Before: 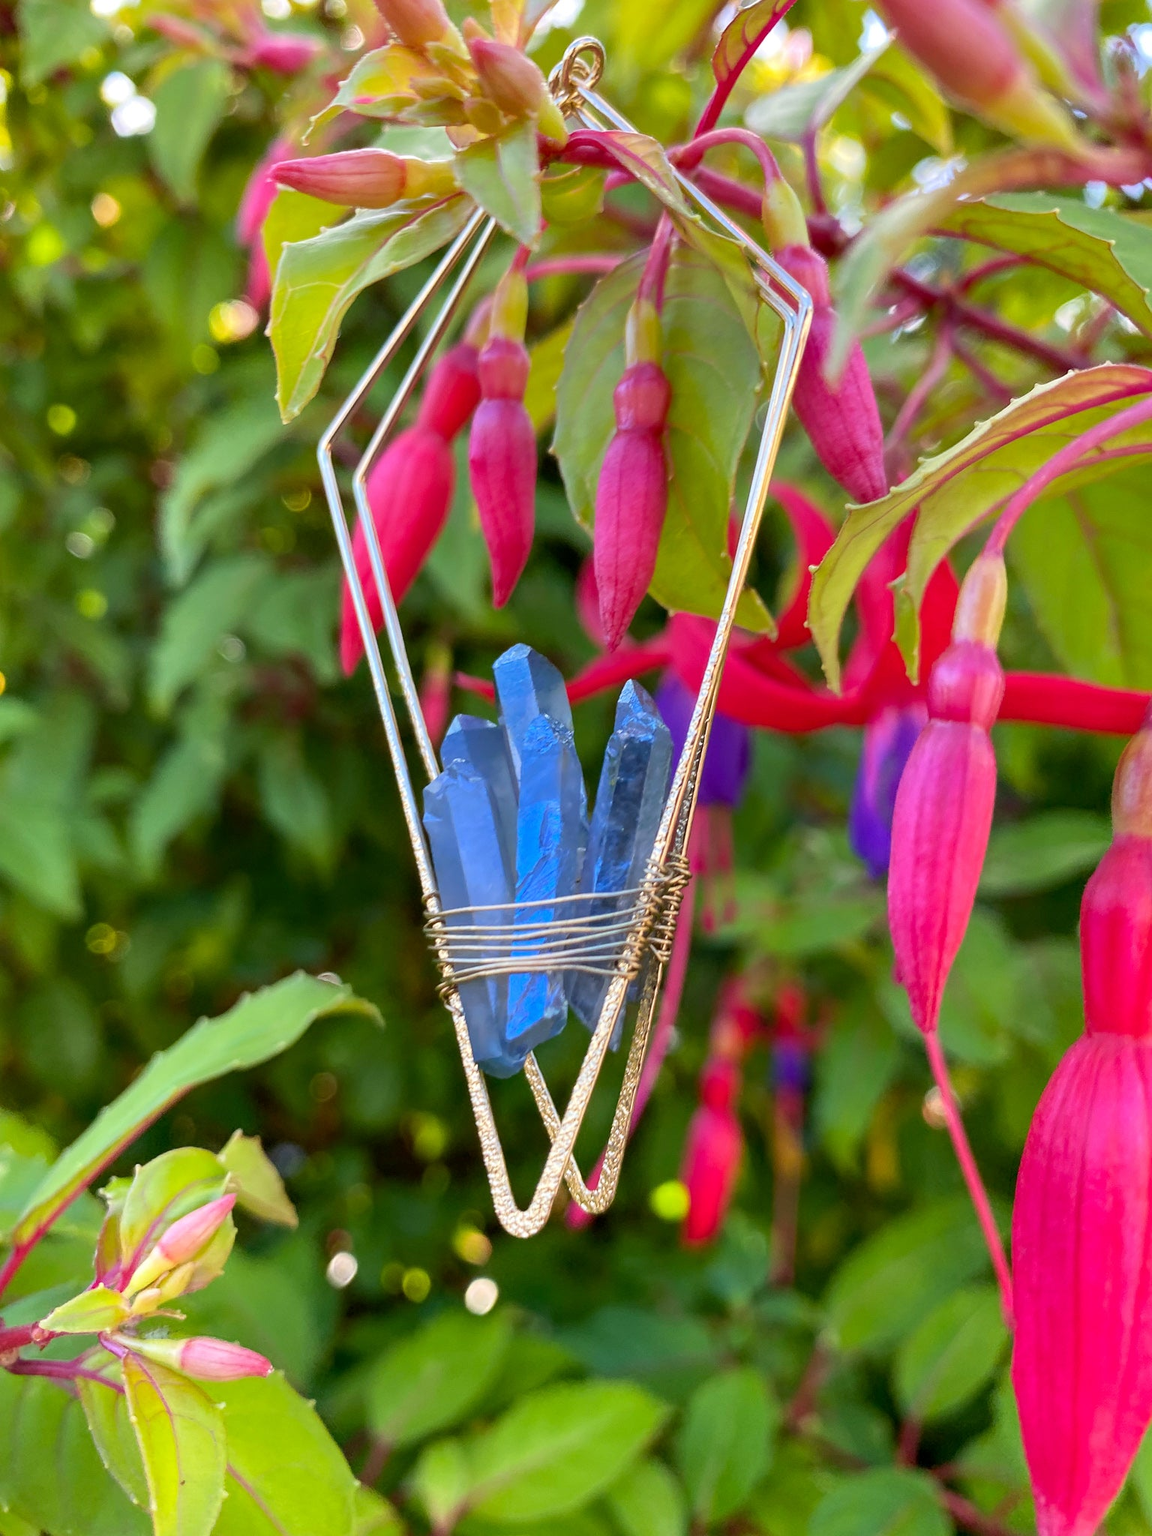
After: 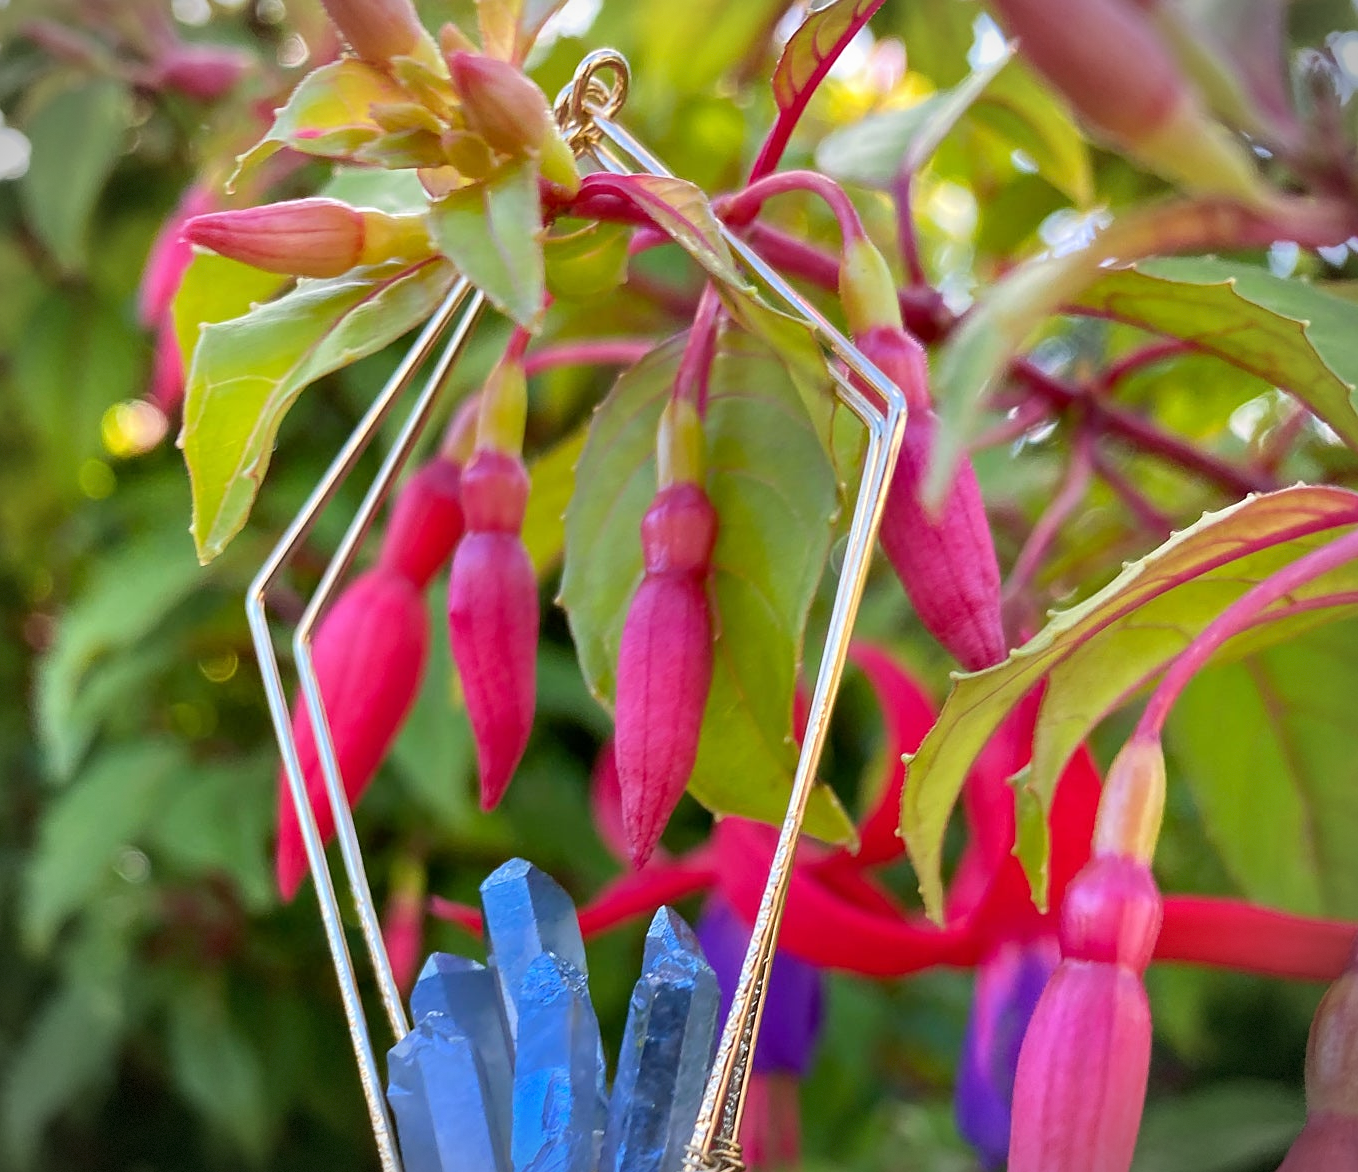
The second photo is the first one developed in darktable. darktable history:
crop and rotate: left 11.548%, bottom 42.764%
vignetting: fall-off start 86.54%, automatic ratio true, dithering 8-bit output
sharpen: amount 0.206
